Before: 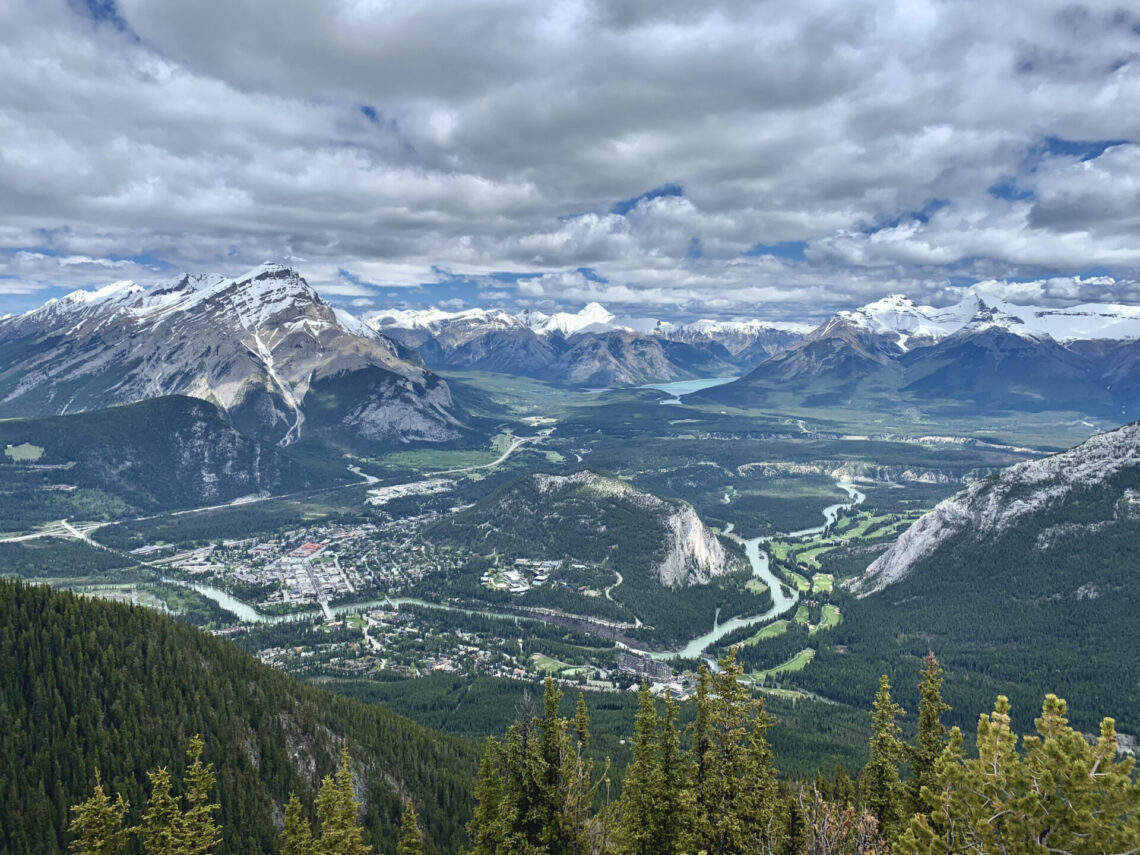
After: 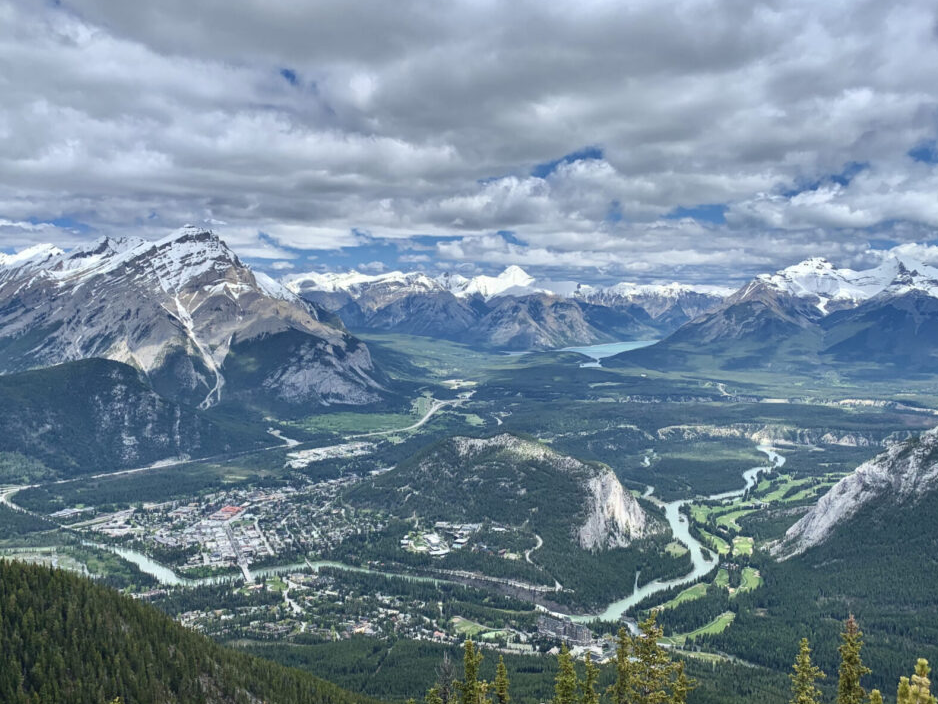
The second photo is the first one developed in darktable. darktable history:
crop and rotate: left 7.062%, top 4.4%, right 10.593%, bottom 13.237%
